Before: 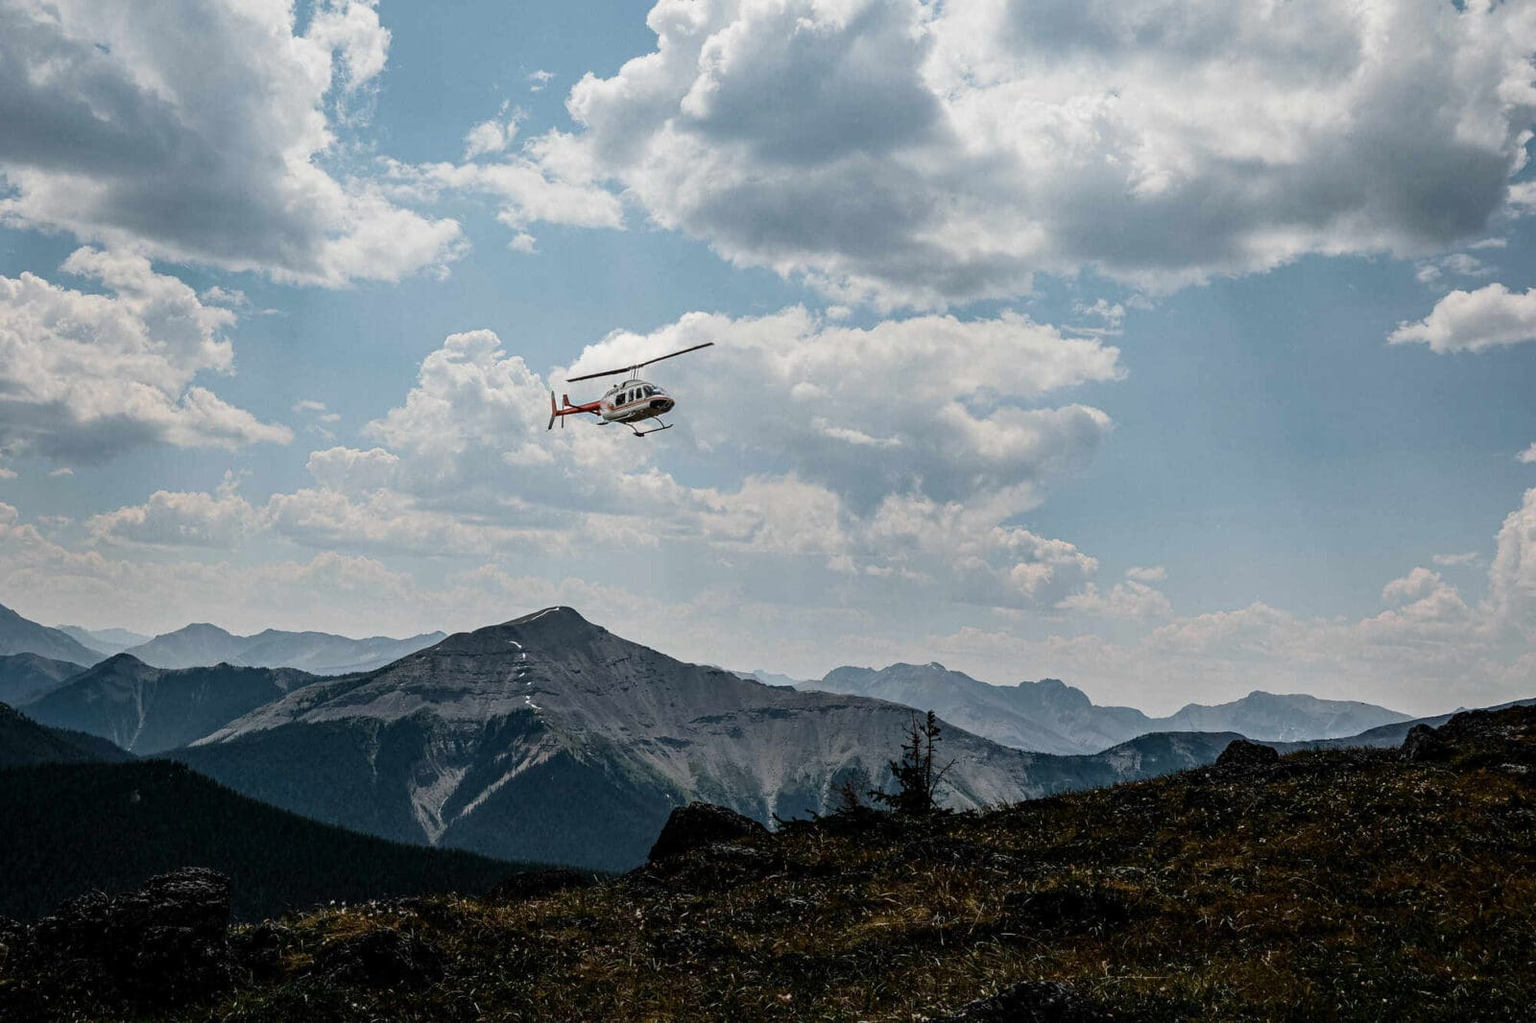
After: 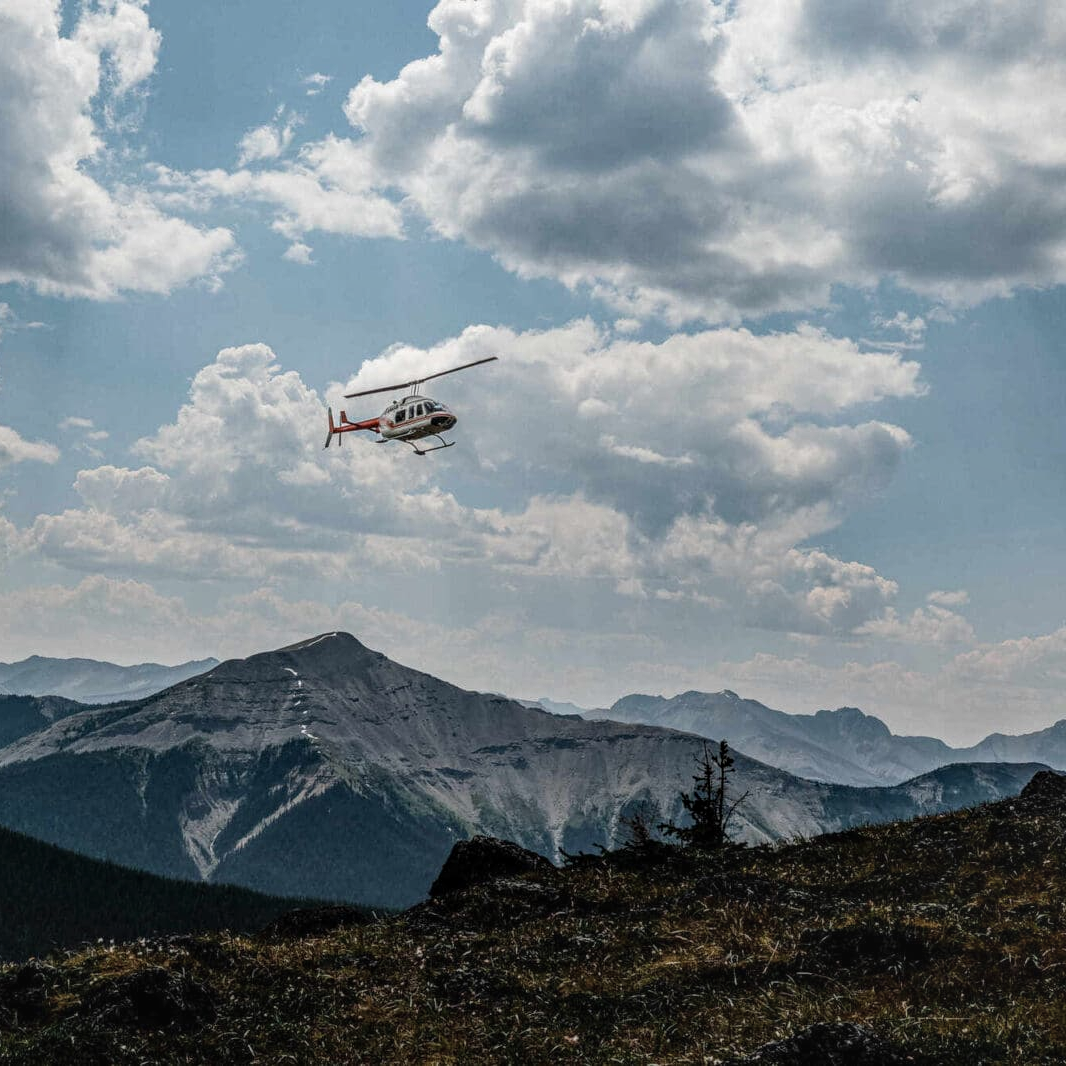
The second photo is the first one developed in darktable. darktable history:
local contrast: highlights 0%, shadows 0%, detail 133%
crop: left 15.419%, right 17.914%
